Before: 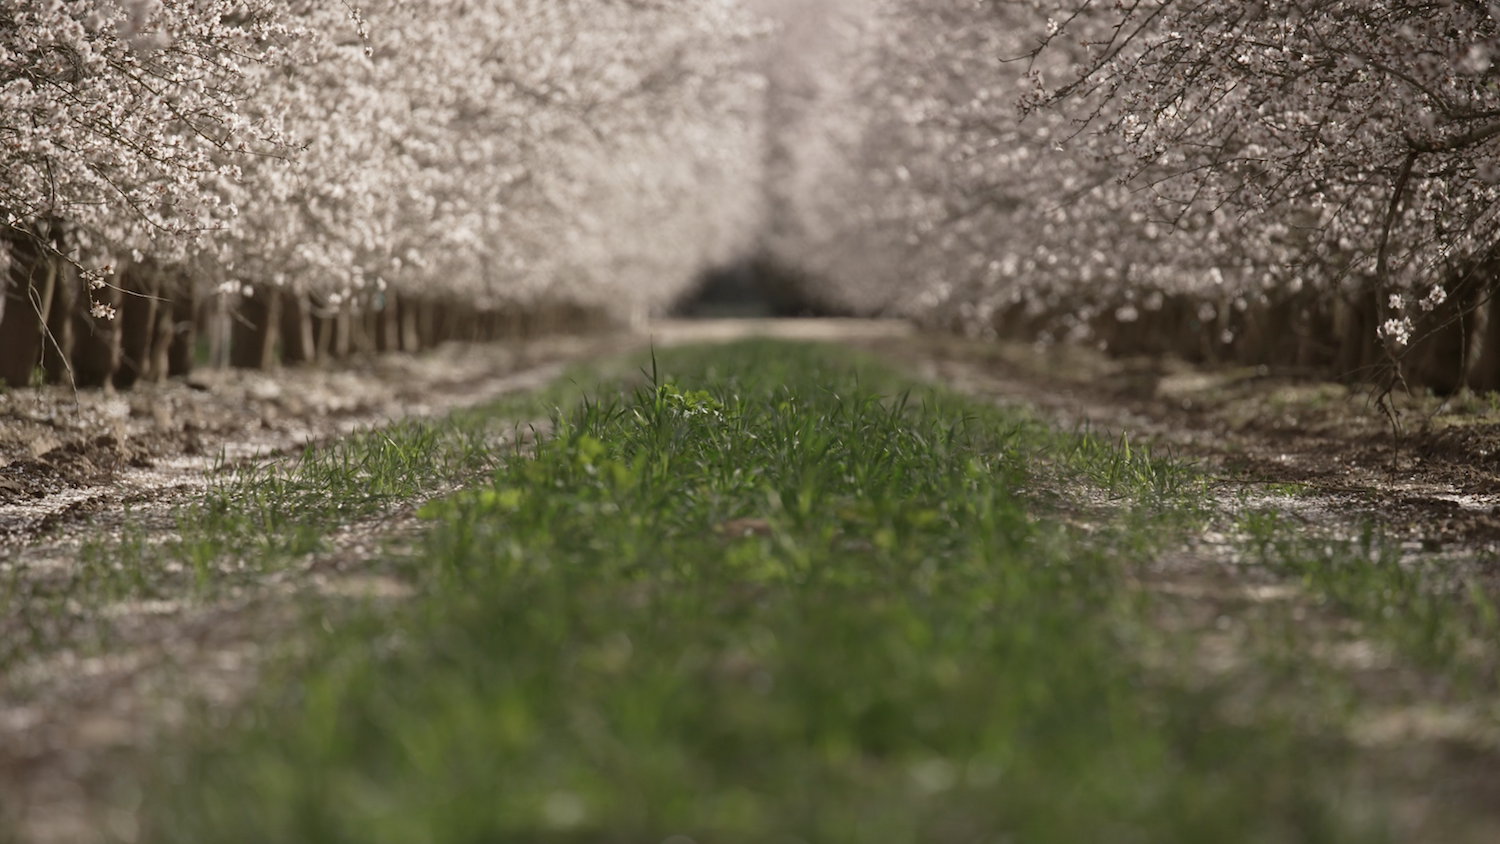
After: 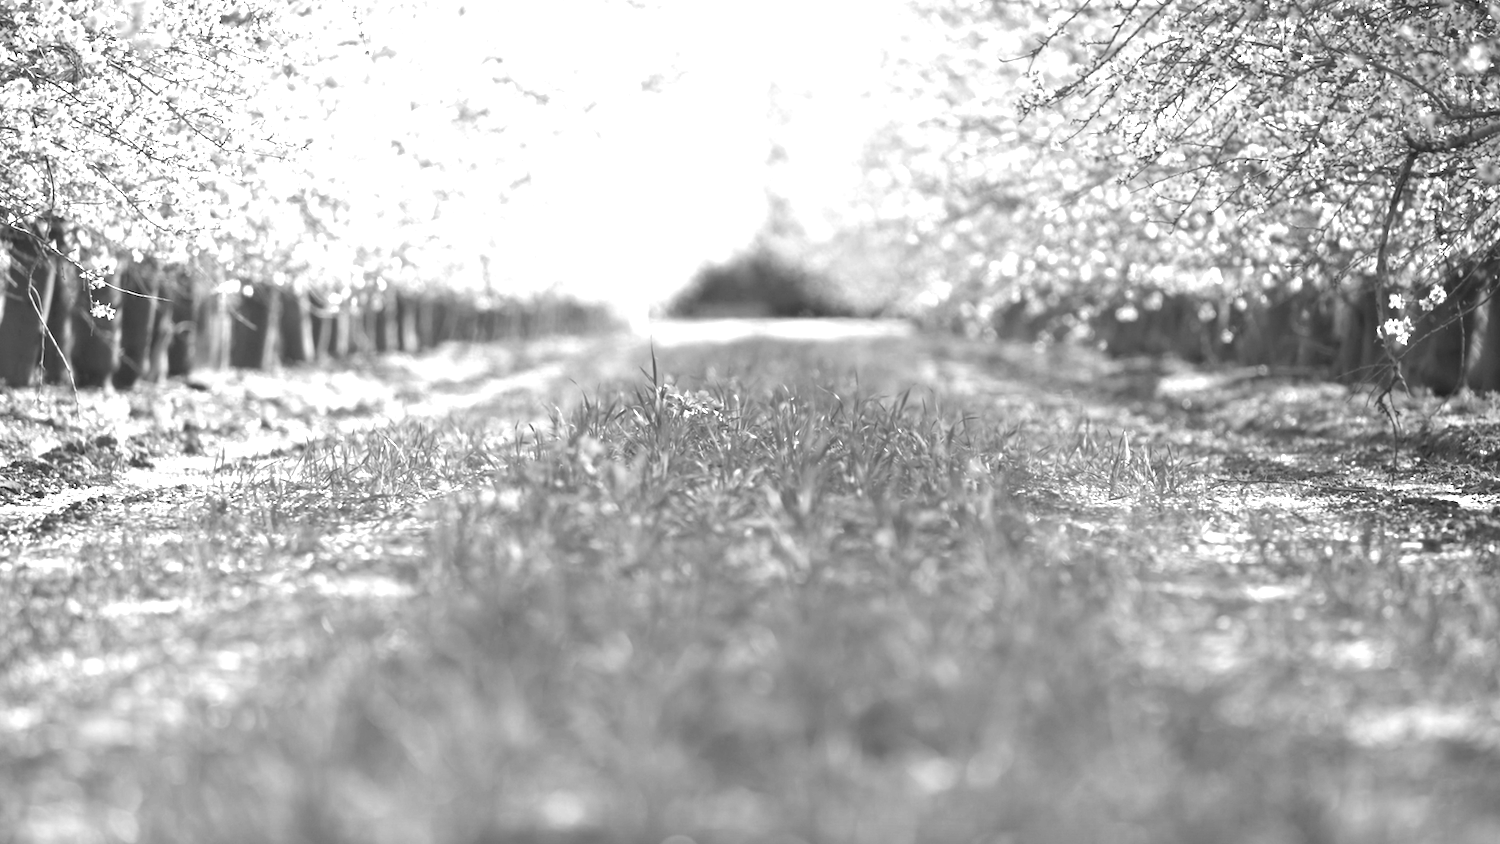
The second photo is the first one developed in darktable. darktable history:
exposure: black level correction 0, exposure 1.975 EV, compensate exposure bias true, compensate highlight preservation false
monochrome: a -6.99, b 35.61, size 1.4
